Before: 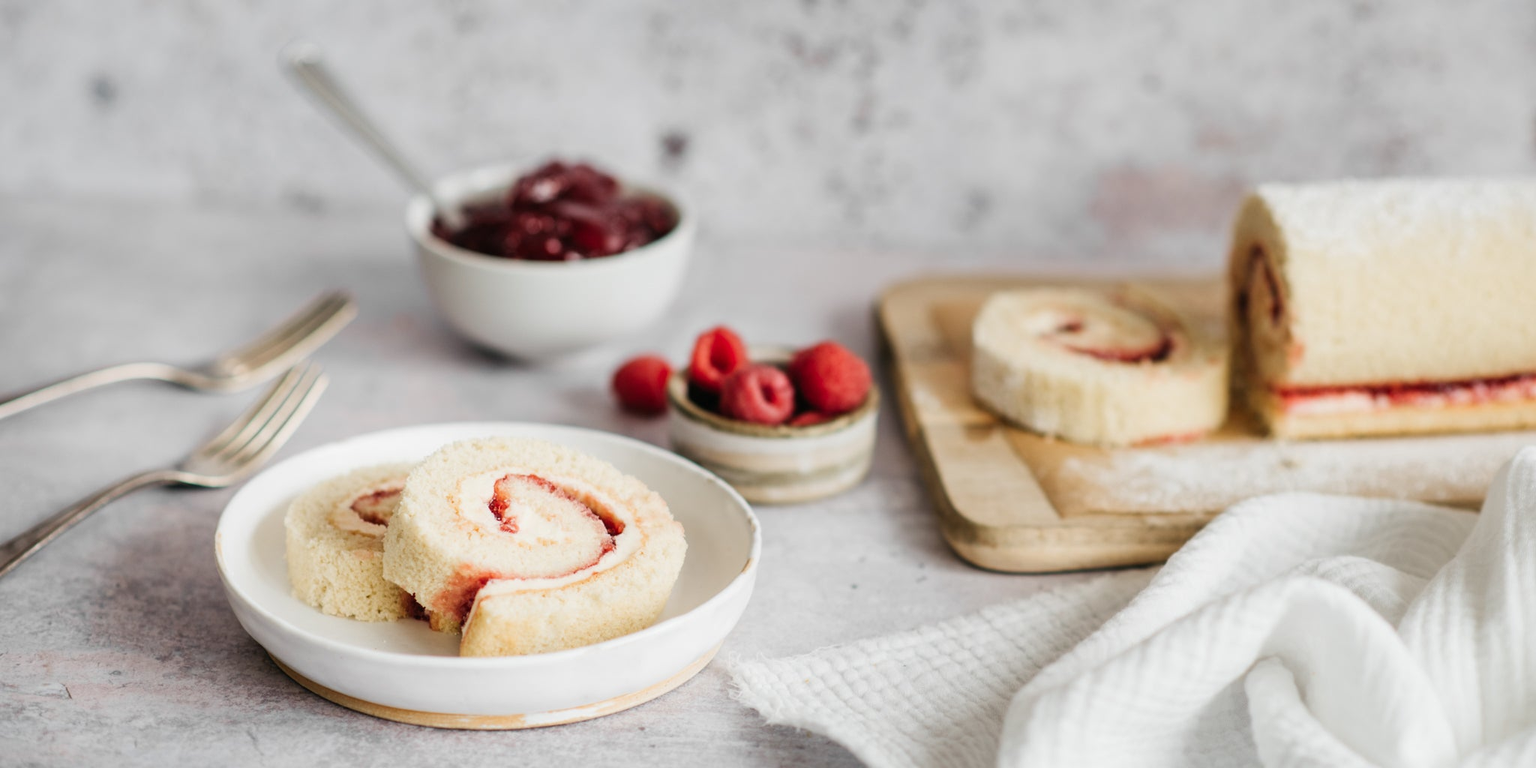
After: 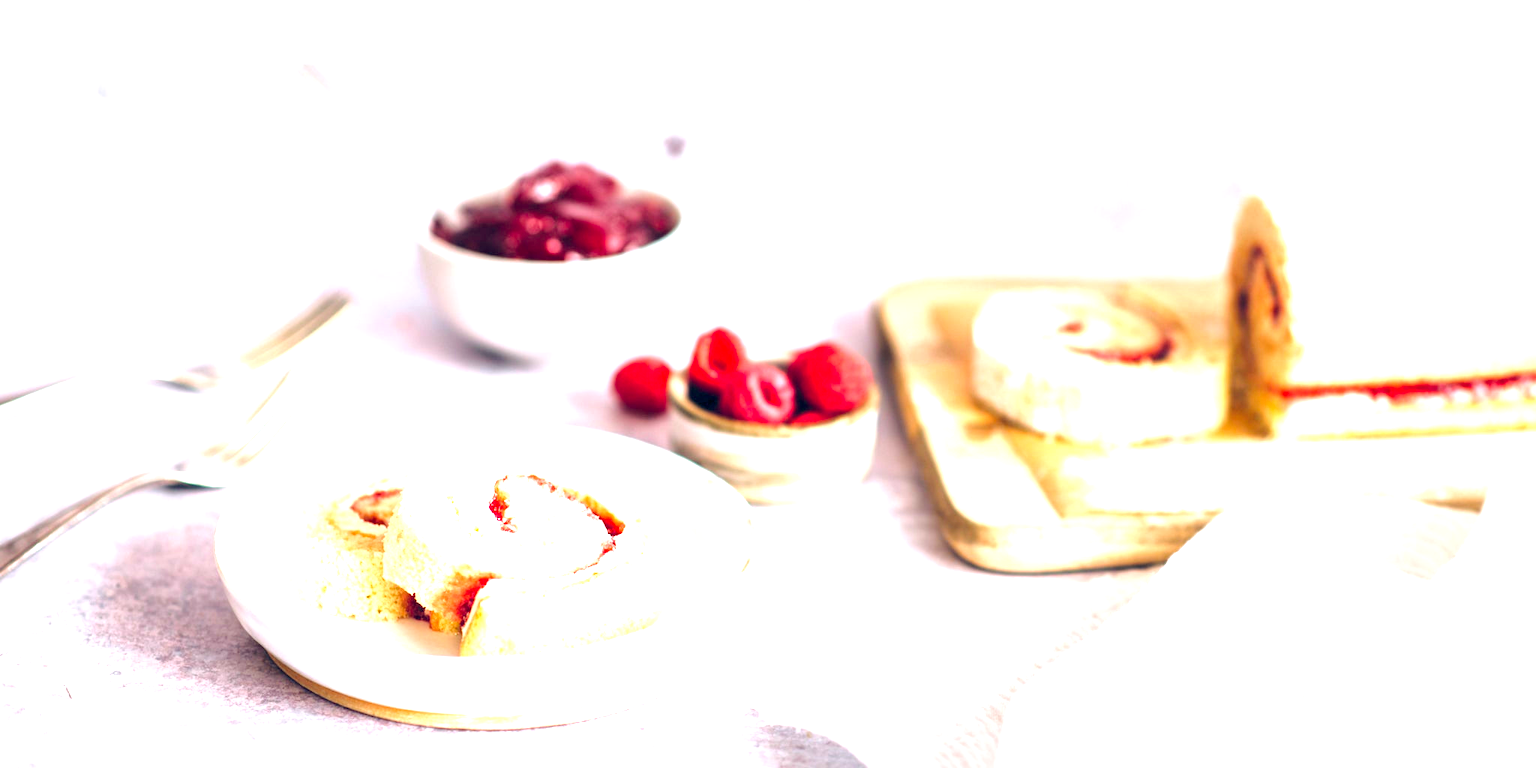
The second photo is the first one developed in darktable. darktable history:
exposure: black level correction 0.001, exposure 1.725 EV, compensate highlight preservation false
color balance rgb: shadows lift › luminance 0.395%, shadows lift › chroma 6.774%, shadows lift › hue 299.37°, highlights gain › chroma 2.068%, highlights gain › hue 291.95°, global offset › chroma 0.124%, global offset › hue 253.27°, perceptual saturation grading › global saturation 25.374%, perceptual brilliance grading › mid-tones 10.304%, perceptual brilliance grading › shadows 15.704%
